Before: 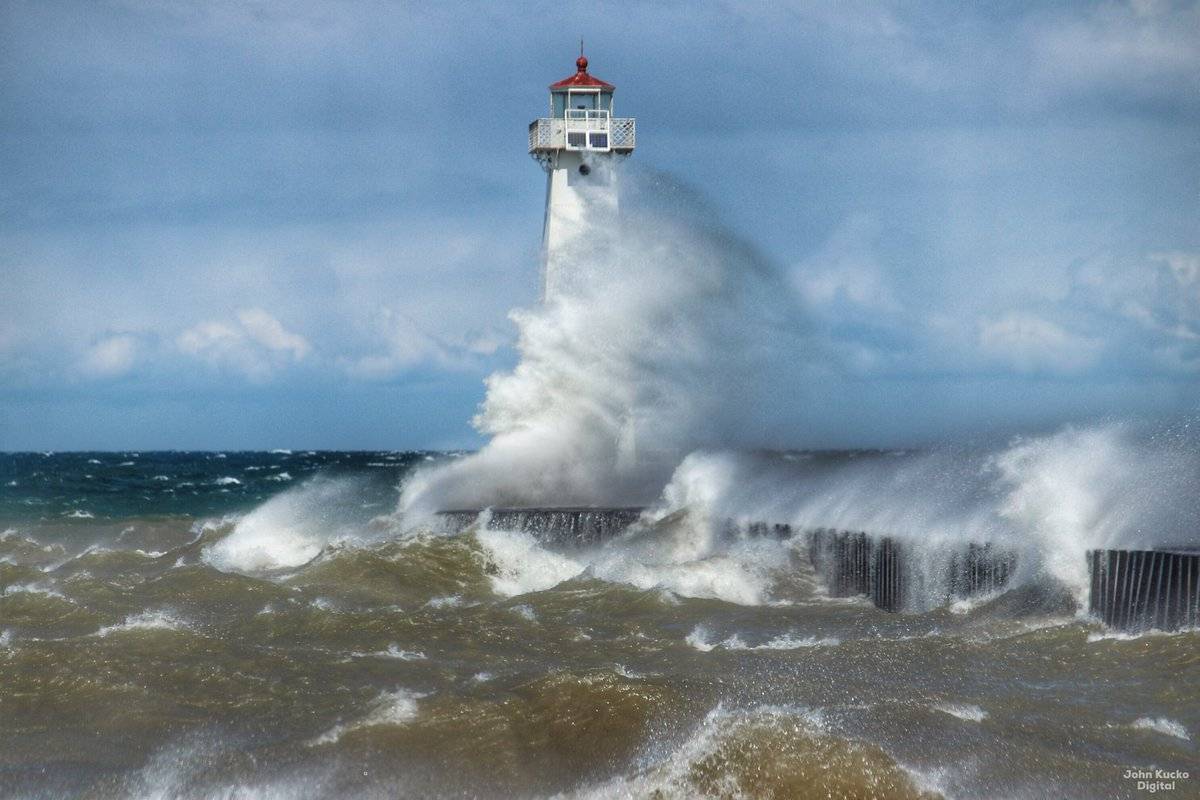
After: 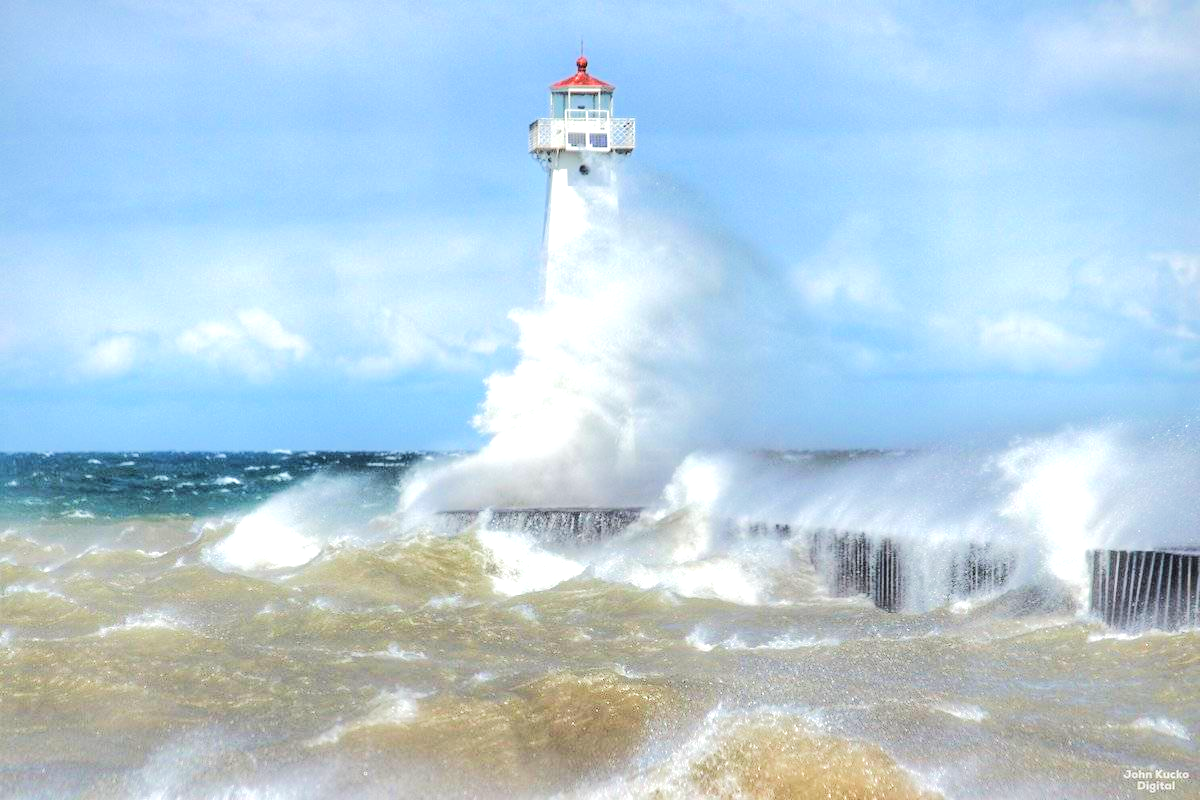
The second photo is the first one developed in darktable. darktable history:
exposure: black level correction 0, exposure 0.695 EV, compensate highlight preservation false
tone equalizer: -7 EV 0.161 EV, -6 EV 0.634 EV, -5 EV 1.15 EV, -4 EV 1.37 EV, -3 EV 1.17 EV, -2 EV 0.6 EV, -1 EV 0.148 EV, edges refinement/feathering 500, mask exposure compensation -1.57 EV, preserve details no
